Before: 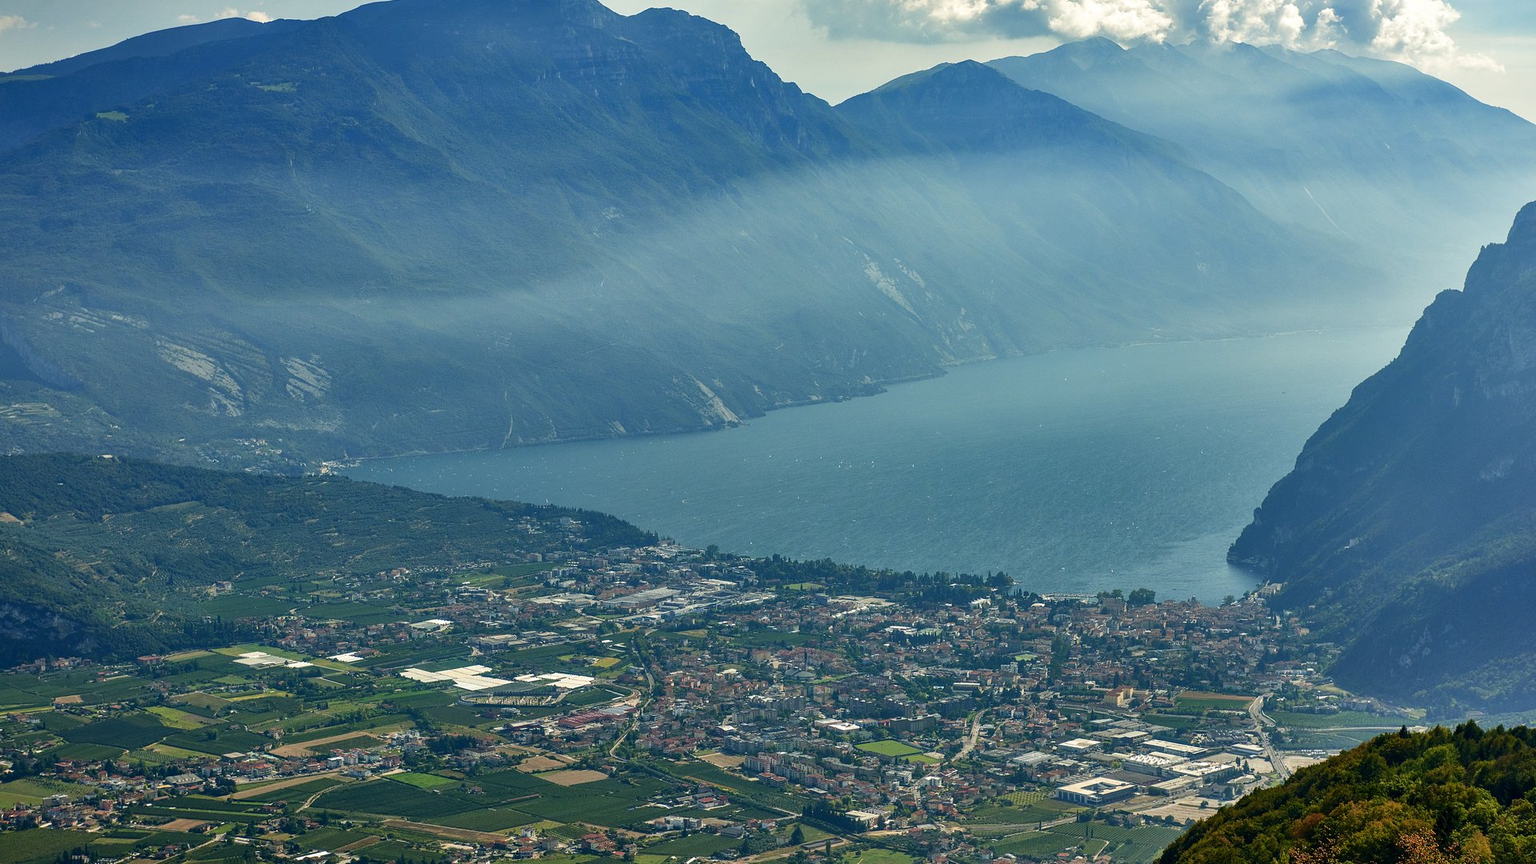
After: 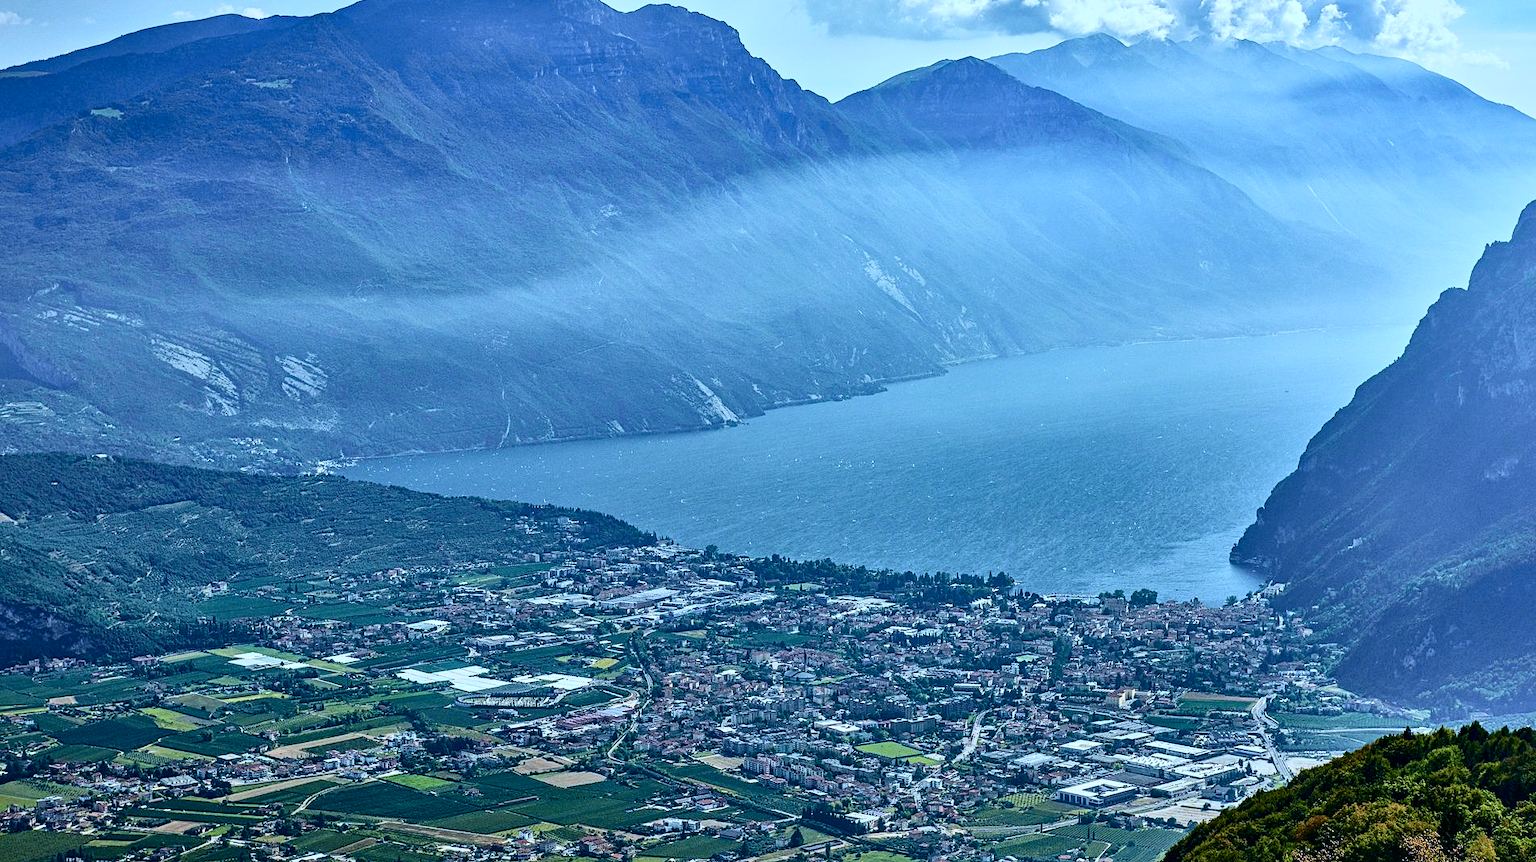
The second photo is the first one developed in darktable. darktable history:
color balance: output saturation 110%
white balance: red 0.871, blue 1.249
contrast equalizer: octaves 7, y [[0.502, 0.517, 0.543, 0.576, 0.611, 0.631], [0.5 ×6], [0.5 ×6], [0 ×6], [0 ×6]]
local contrast: mode bilateral grid, contrast 25, coarseness 50, detail 123%, midtone range 0.2
tone curve: curves: ch0 [(0, 0.022) (0.114, 0.096) (0.282, 0.299) (0.456, 0.51) (0.613, 0.693) (0.786, 0.843) (0.999, 0.949)]; ch1 [(0, 0) (0.384, 0.365) (0.463, 0.447) (0.486, 0.474) (0.503, 0.5) (0.535, 0.522) (0.555, 0.546) (0.593, 0.599) (0.755, 0.793) (1, 1)]; ch2 [(0, 0) (0.369, 0.375) (0.449, 0.434) (0.501, 0.5) (0.528, 0.517) (0.561, 0.57) (0.612, 0.631) (0.668, 0.659) (1, 1)], color space Lab, independent channels, preserve colors none
crop: left 0.434%, top 0.485%, right 0.244%, bottom 0.386%
